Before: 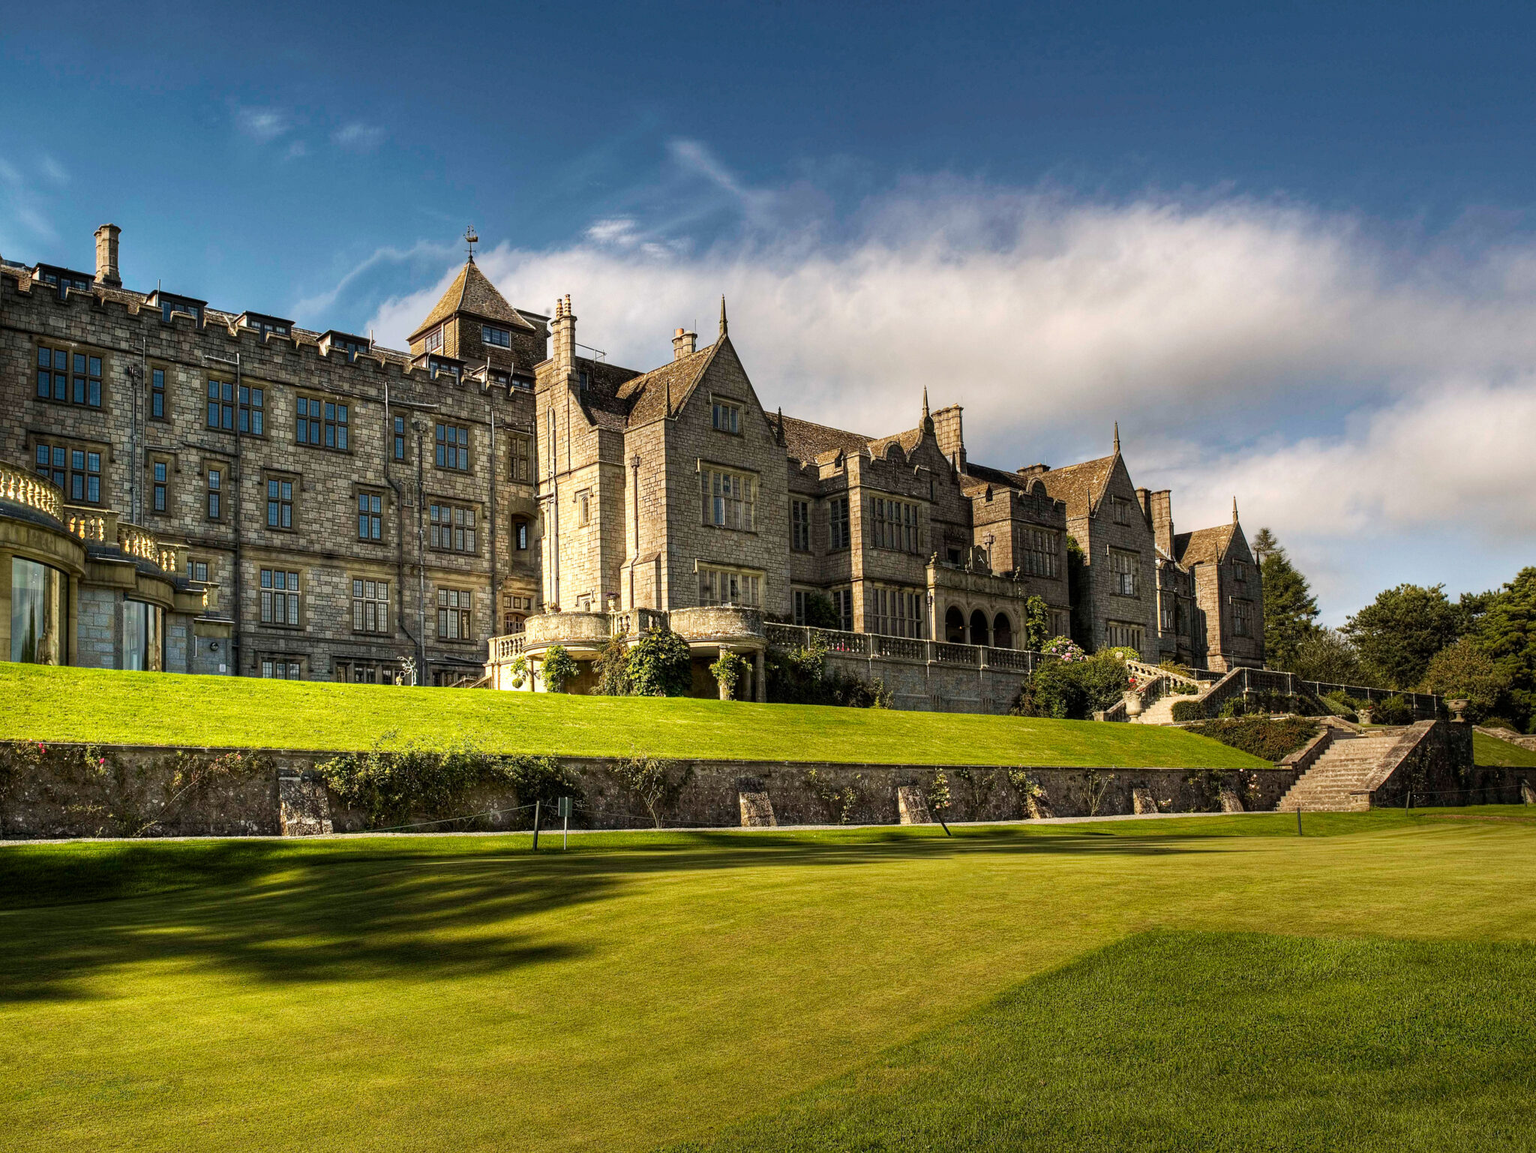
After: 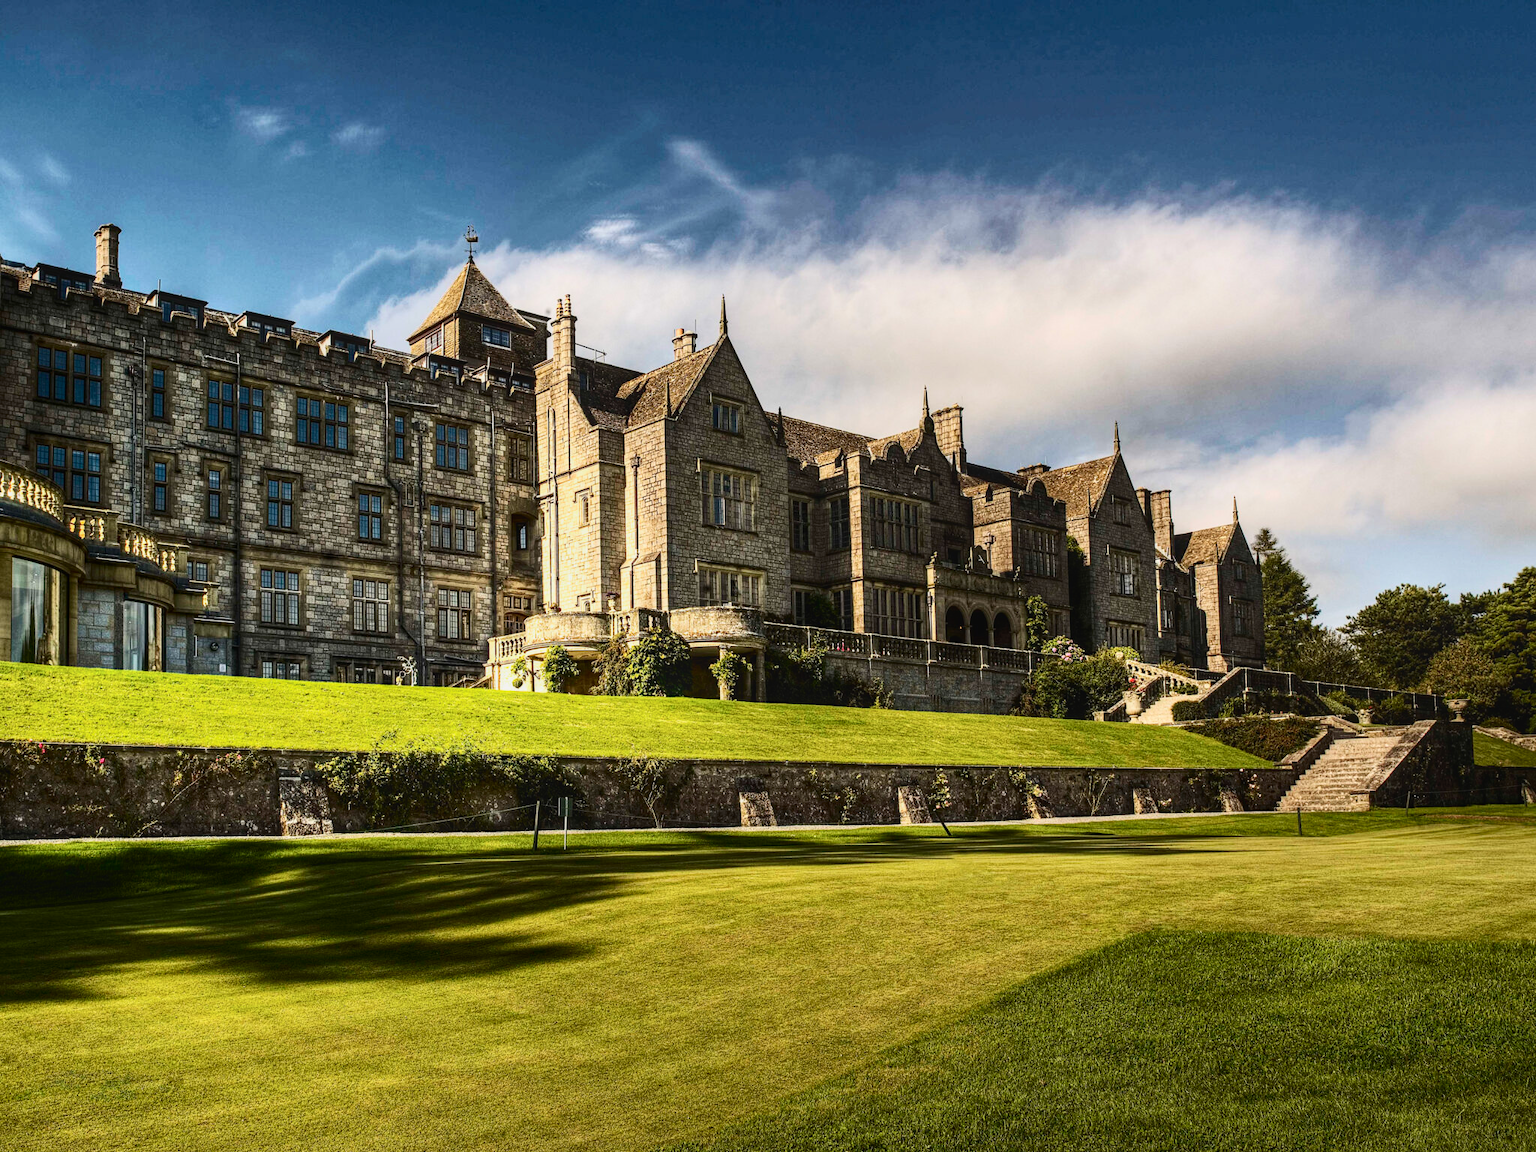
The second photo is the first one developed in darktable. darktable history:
contrast brightness saturation: contrast 0.285
local contrast: detail 110%
